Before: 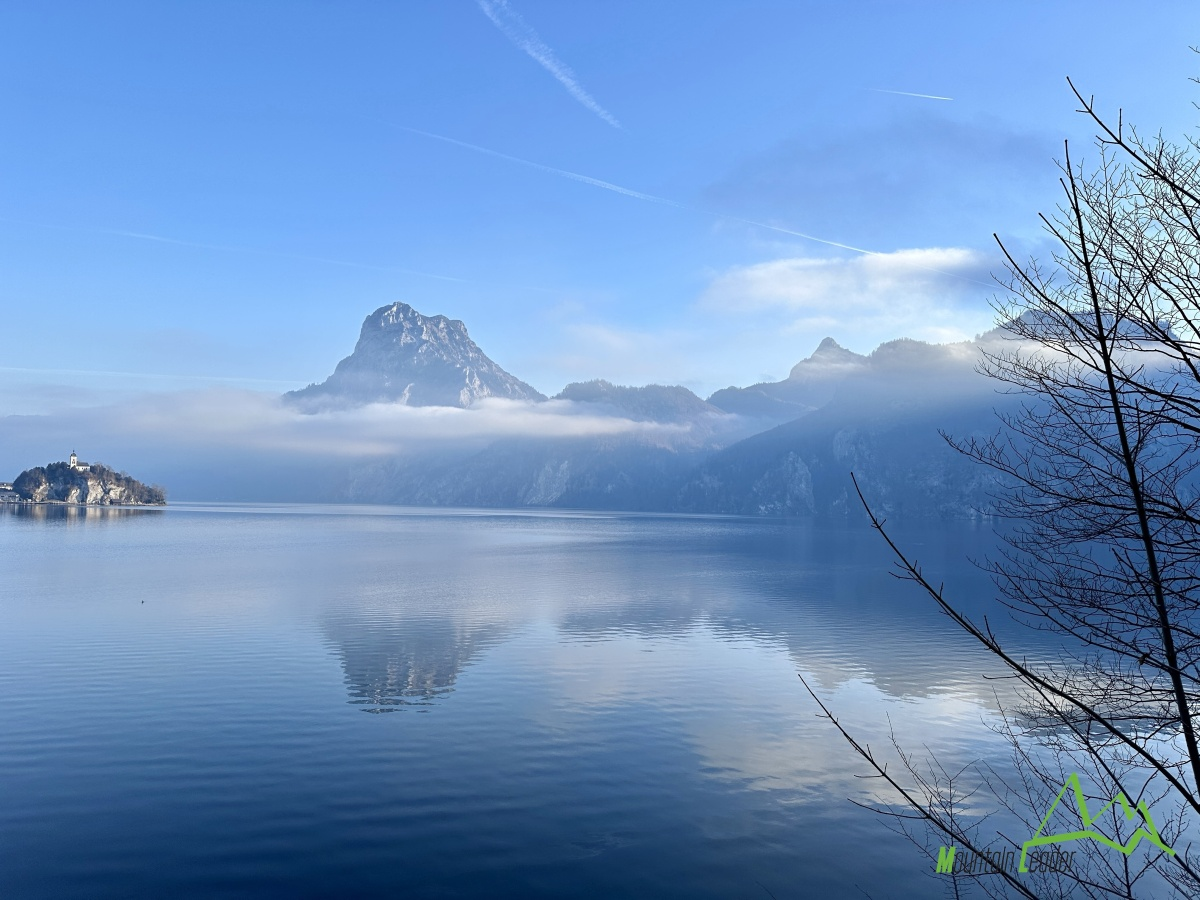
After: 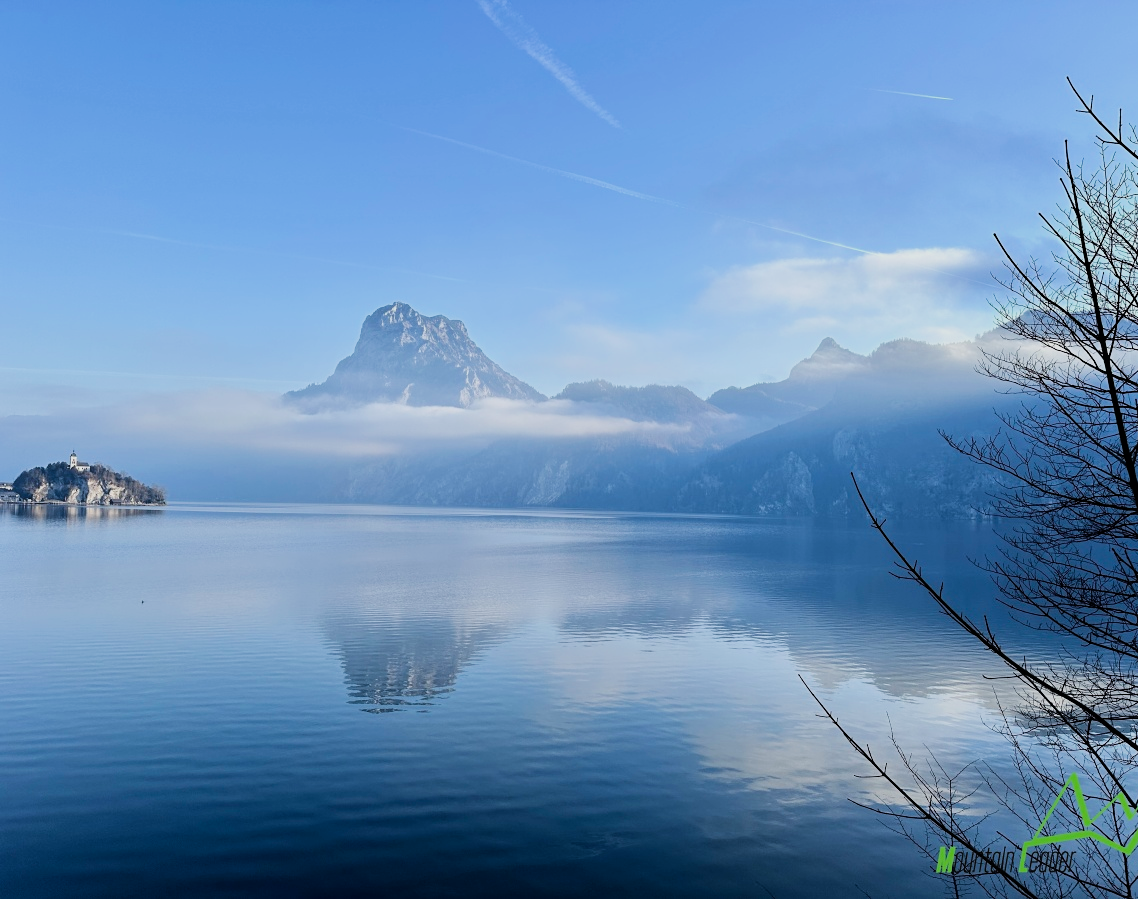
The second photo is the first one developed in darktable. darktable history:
crop and rotate: right 5.167%
filmic rgb: black relative exposure -5 EV, hardness 2.88, contrast 1.3
